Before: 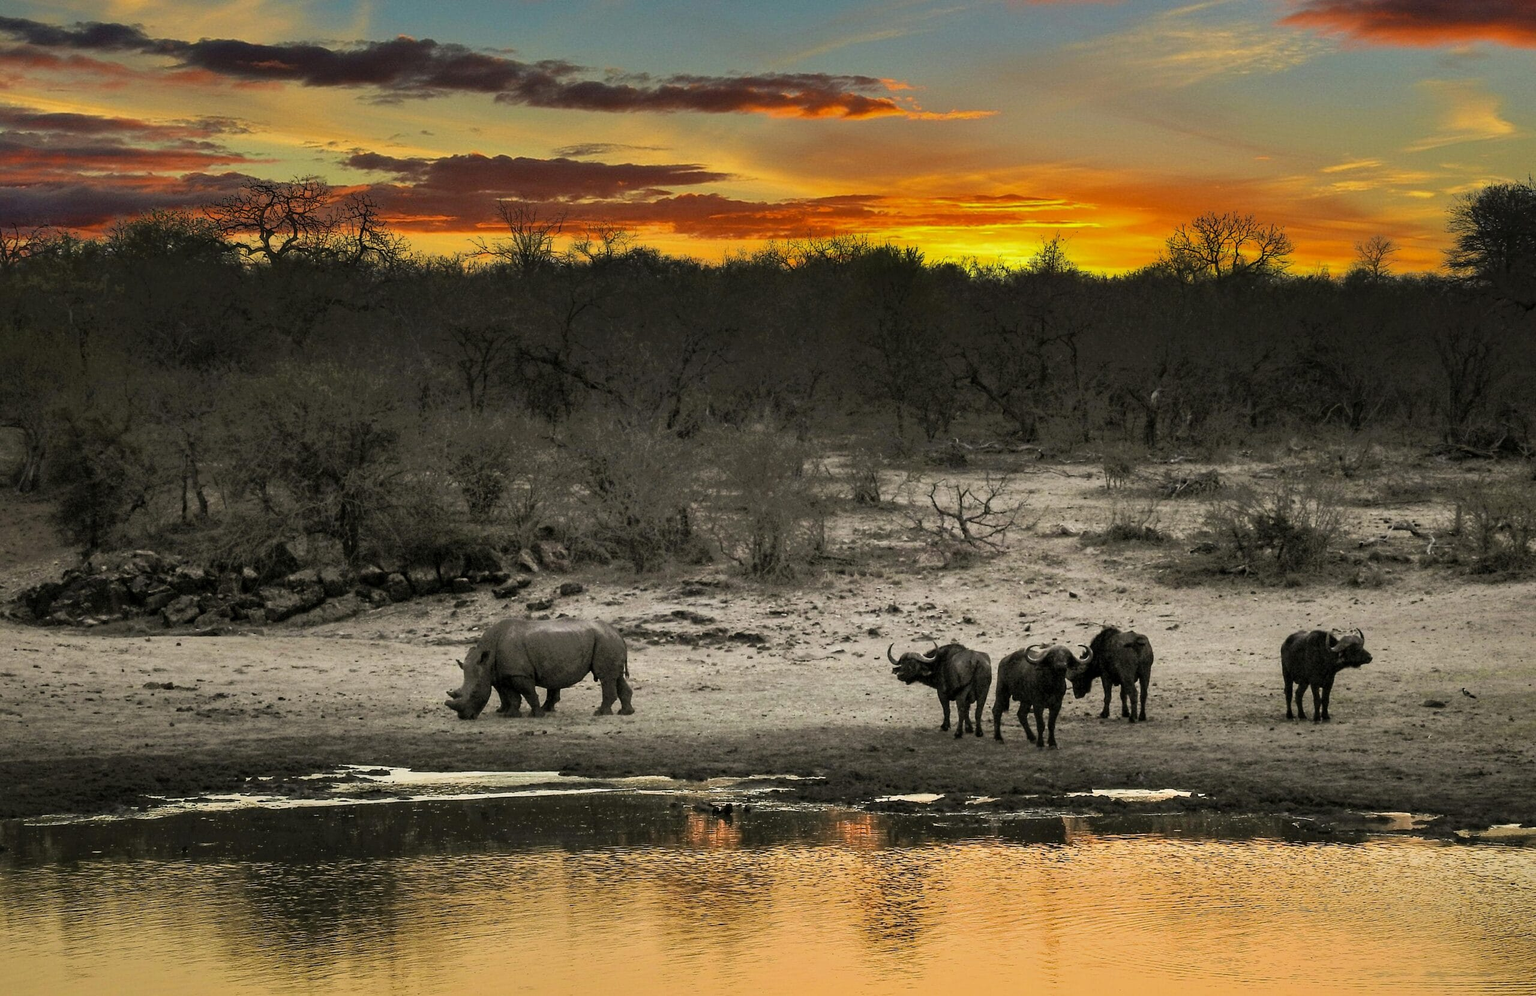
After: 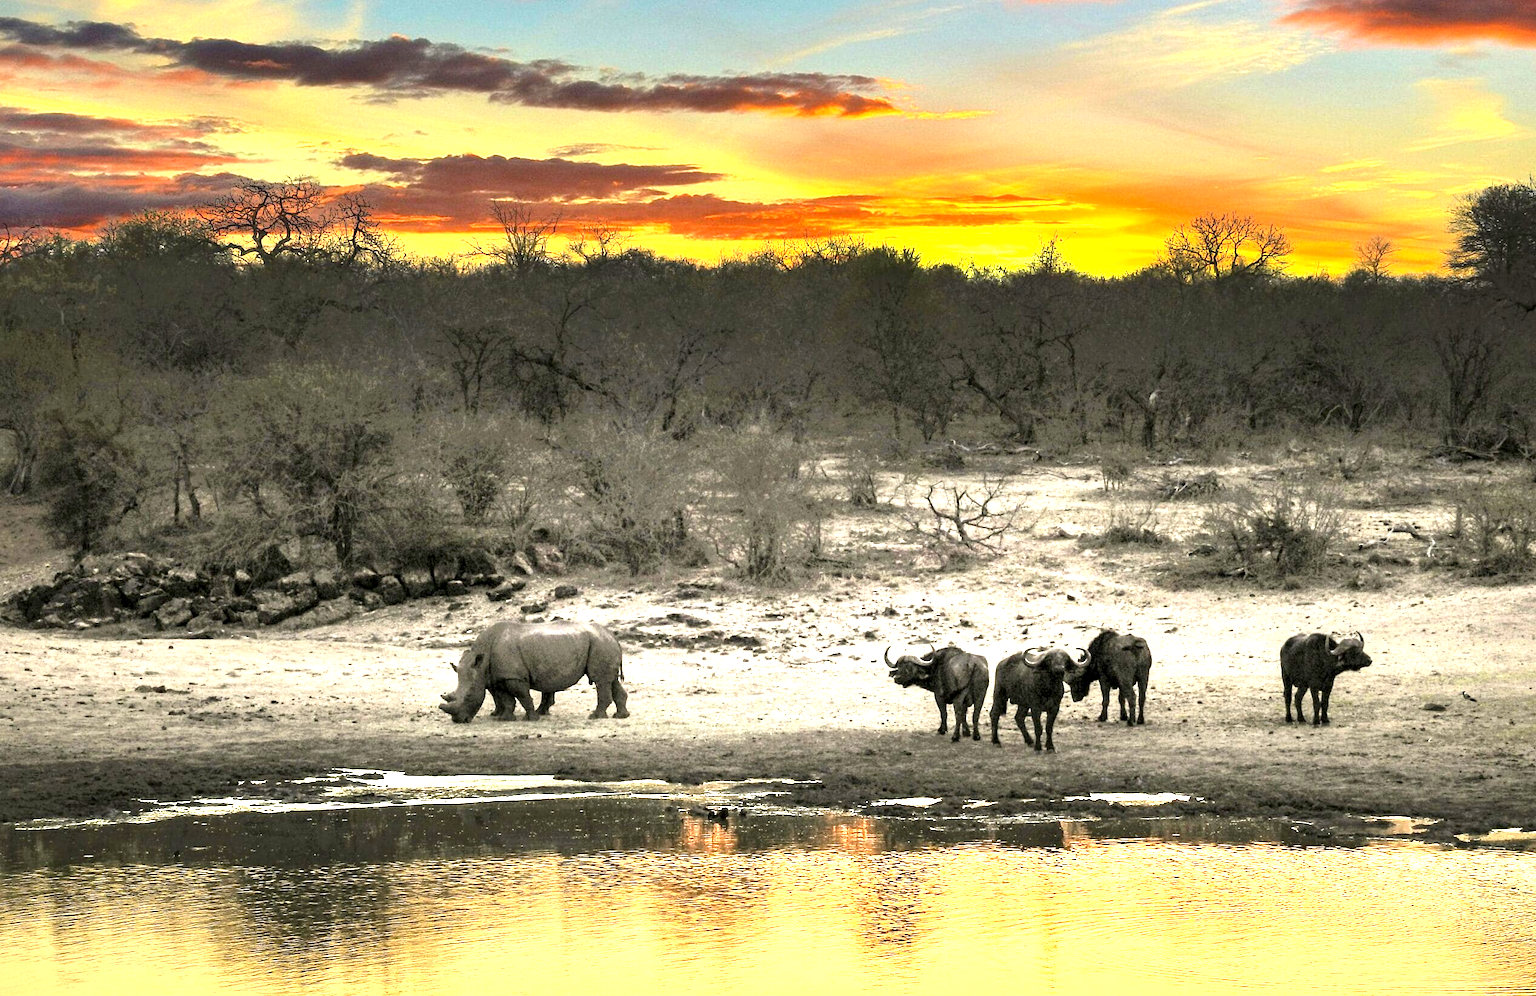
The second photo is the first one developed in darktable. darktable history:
crop and rotate: left 0.614%, top 0.179%, bottom 0.309%
exposure: black level correction 0.001, exposure 1.646 EV, compensate exposure bias true, compensate highlight preservation false
